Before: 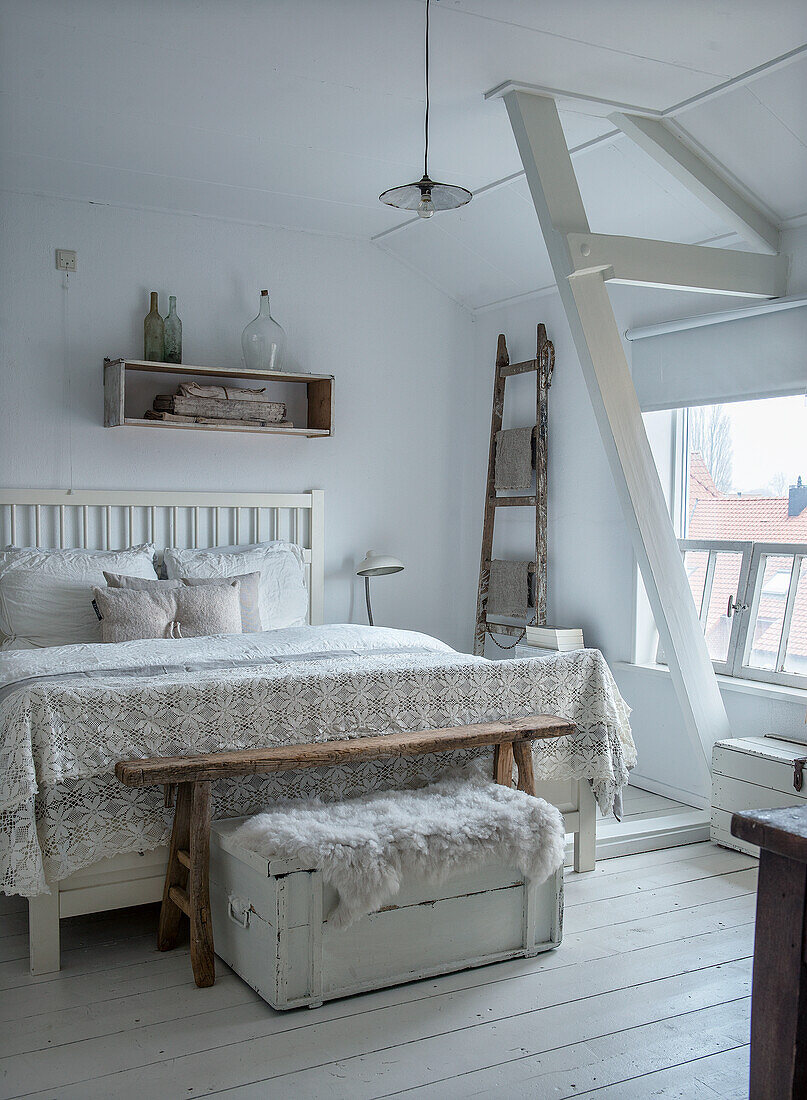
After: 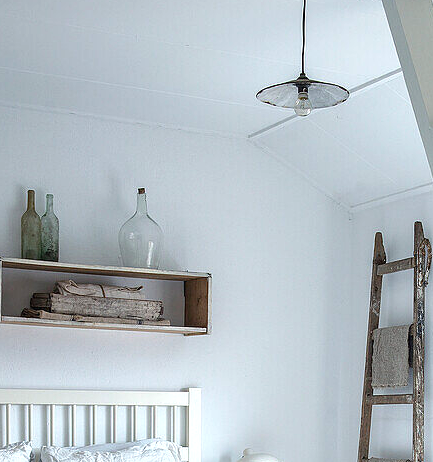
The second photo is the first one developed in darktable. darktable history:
crop: left 15.287%, top 9.291%, right 30.942%, bottom 48.628%
exposure: black level correction 0, exposure 0.701 EV, compensate highlight preservation false
